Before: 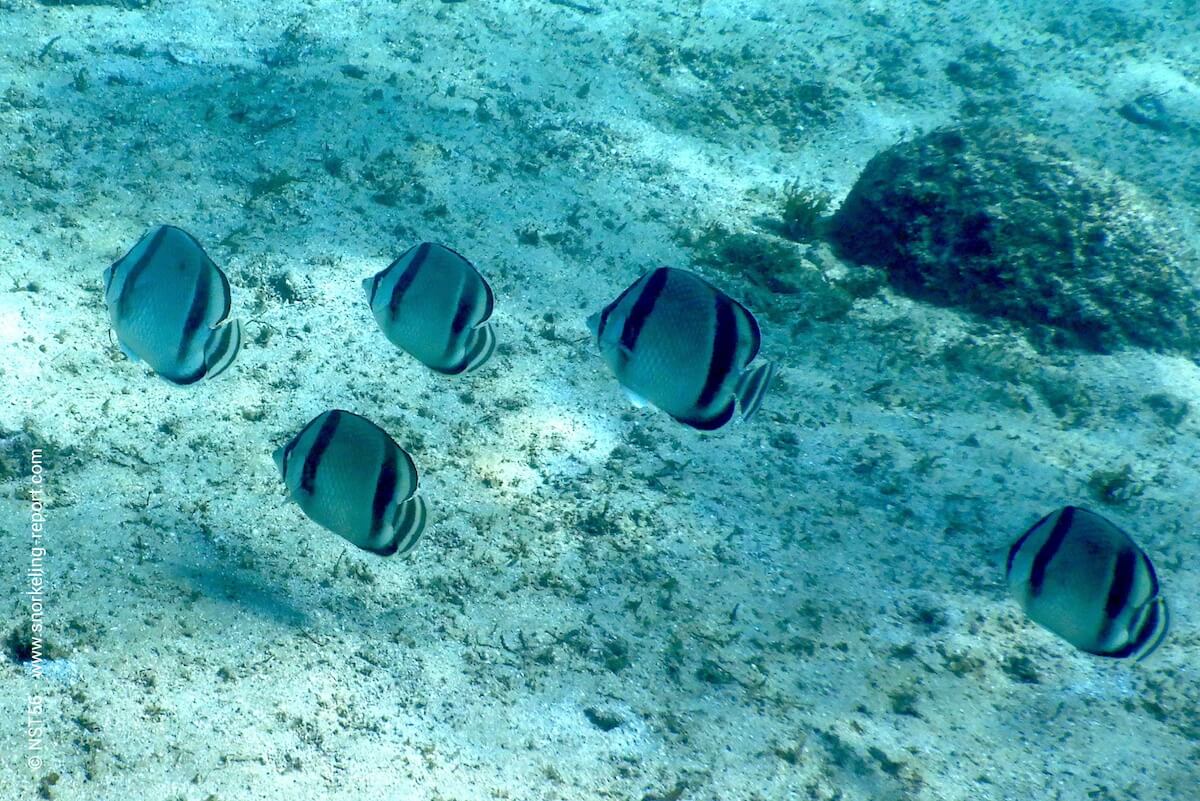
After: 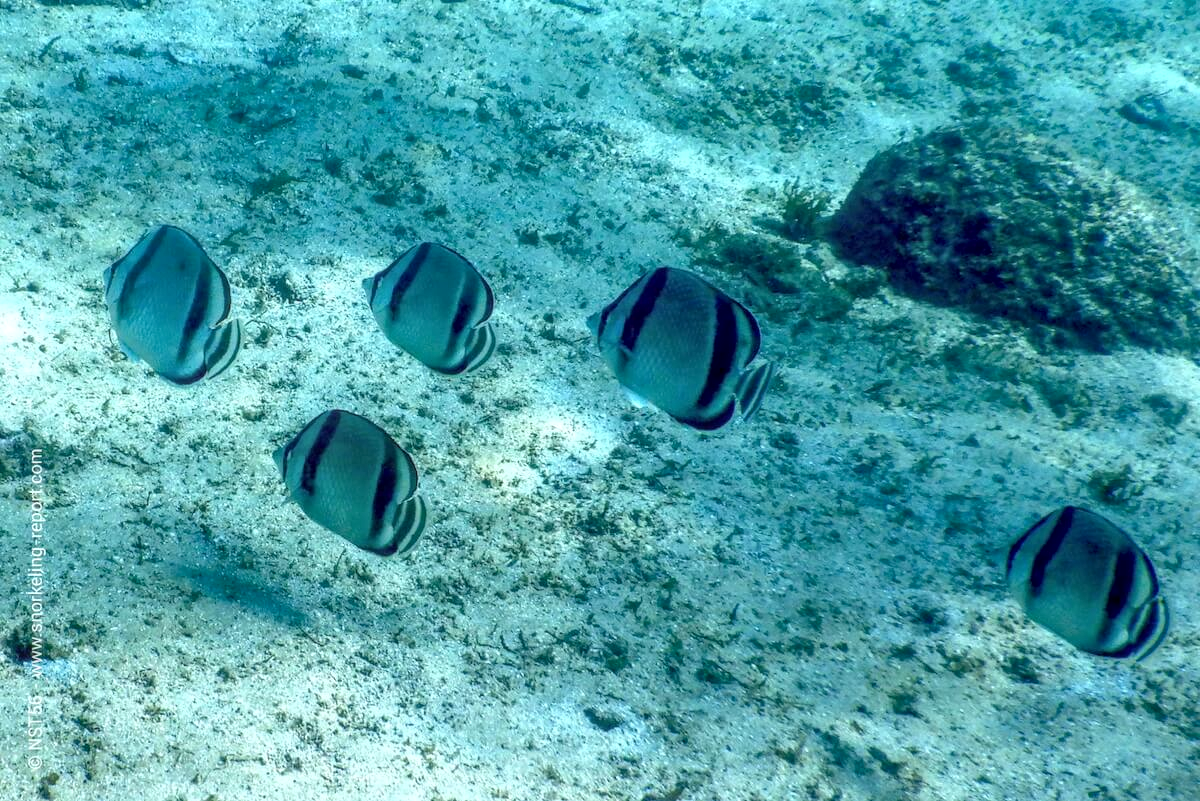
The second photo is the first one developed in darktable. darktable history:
local contrast: highlights 1%, shadows 2%, detail 133%
